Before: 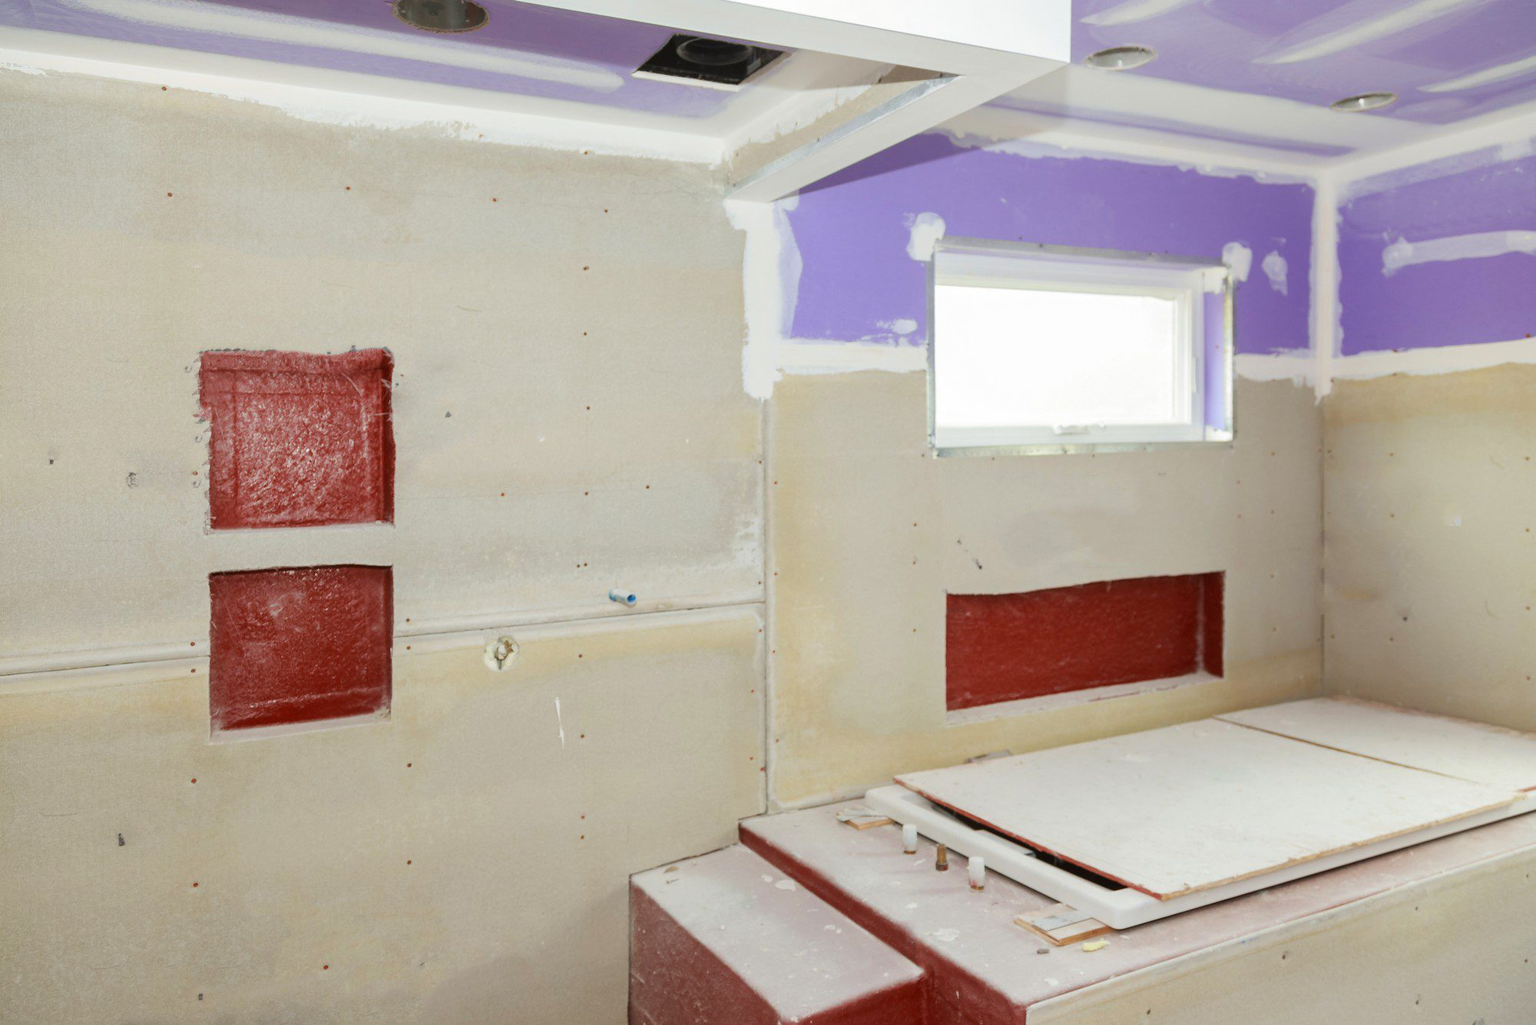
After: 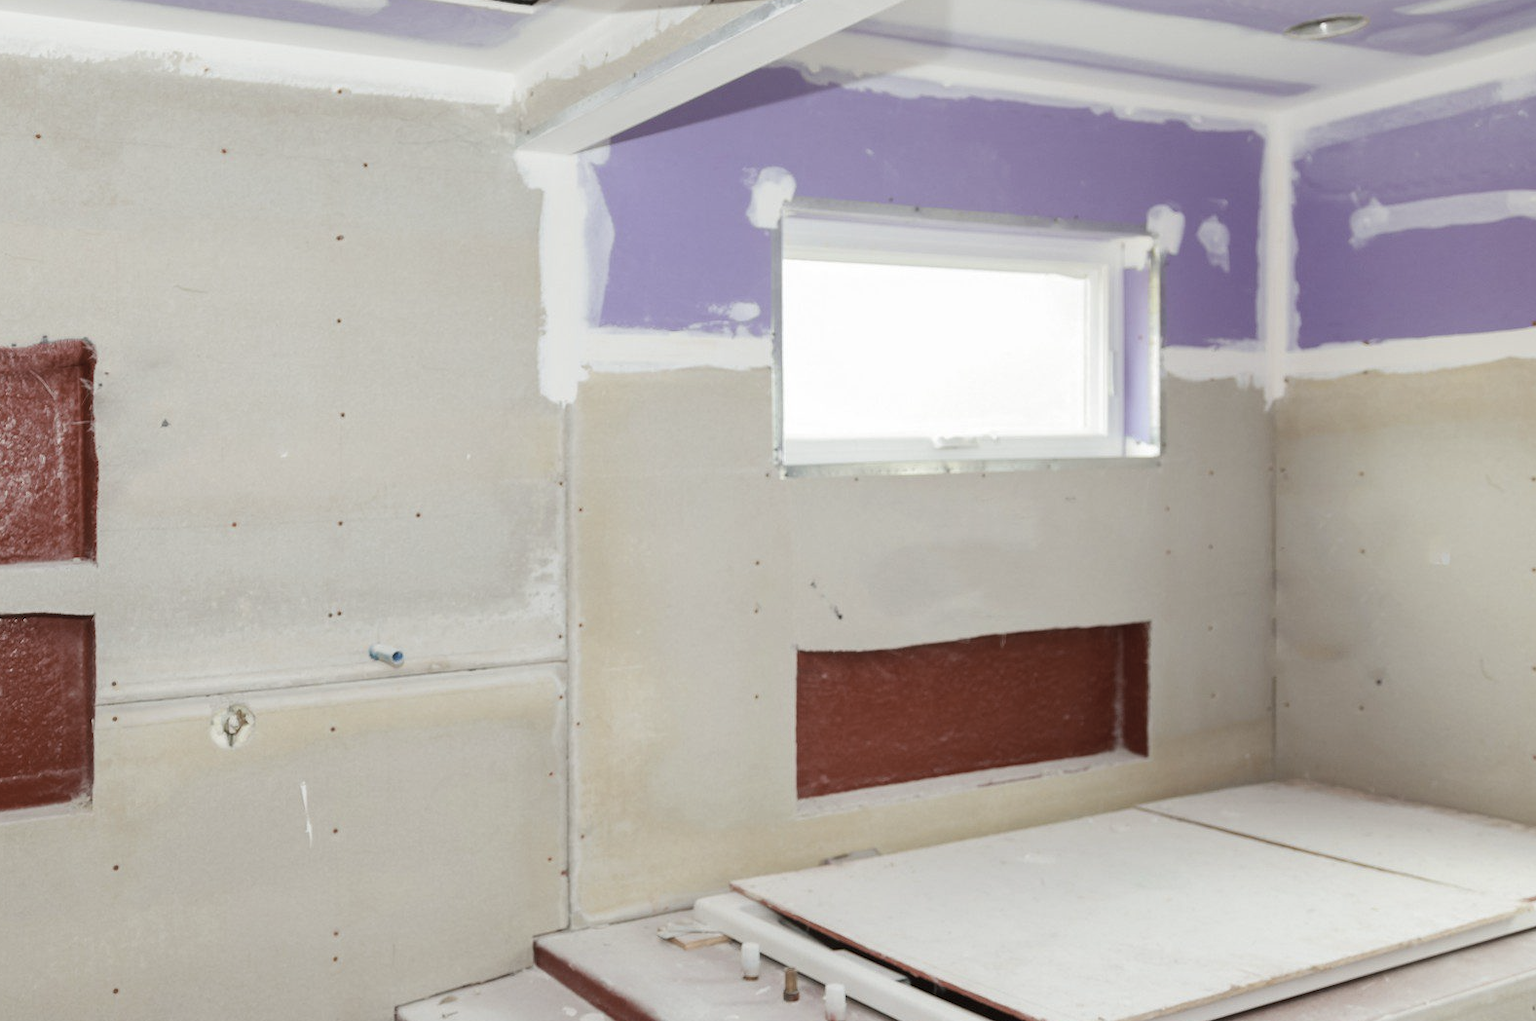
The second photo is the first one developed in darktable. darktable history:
color correction: saturation 0.57
crop and rotate: left 20.74%, top 7.912%, right 0.375%, bottom 13.378%
